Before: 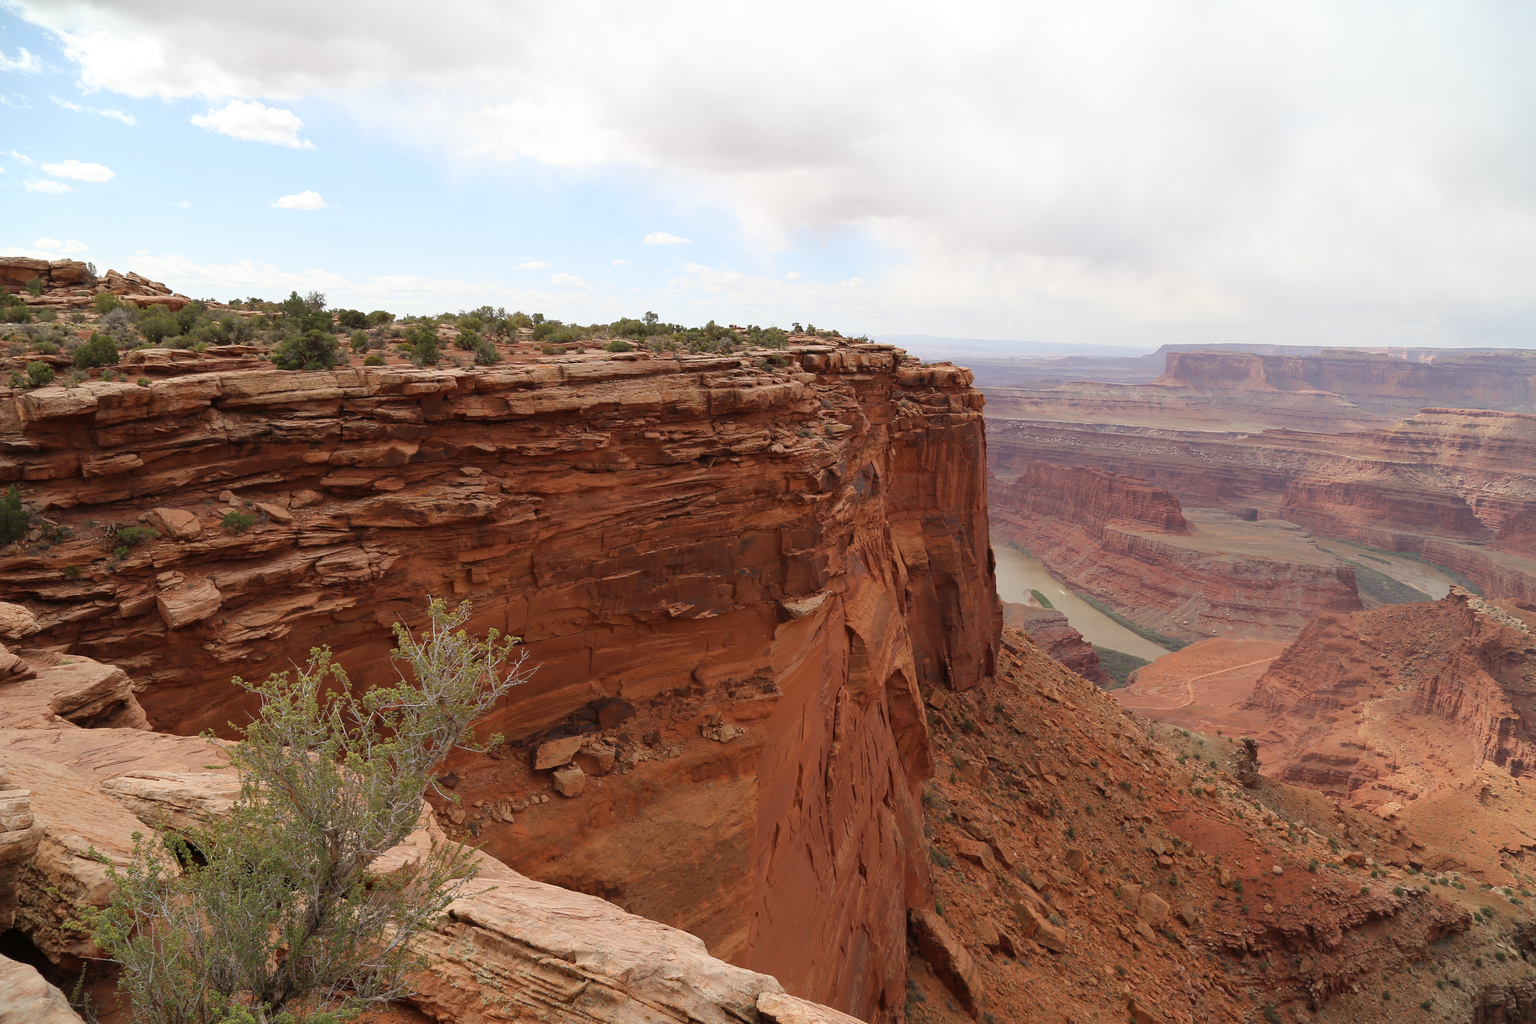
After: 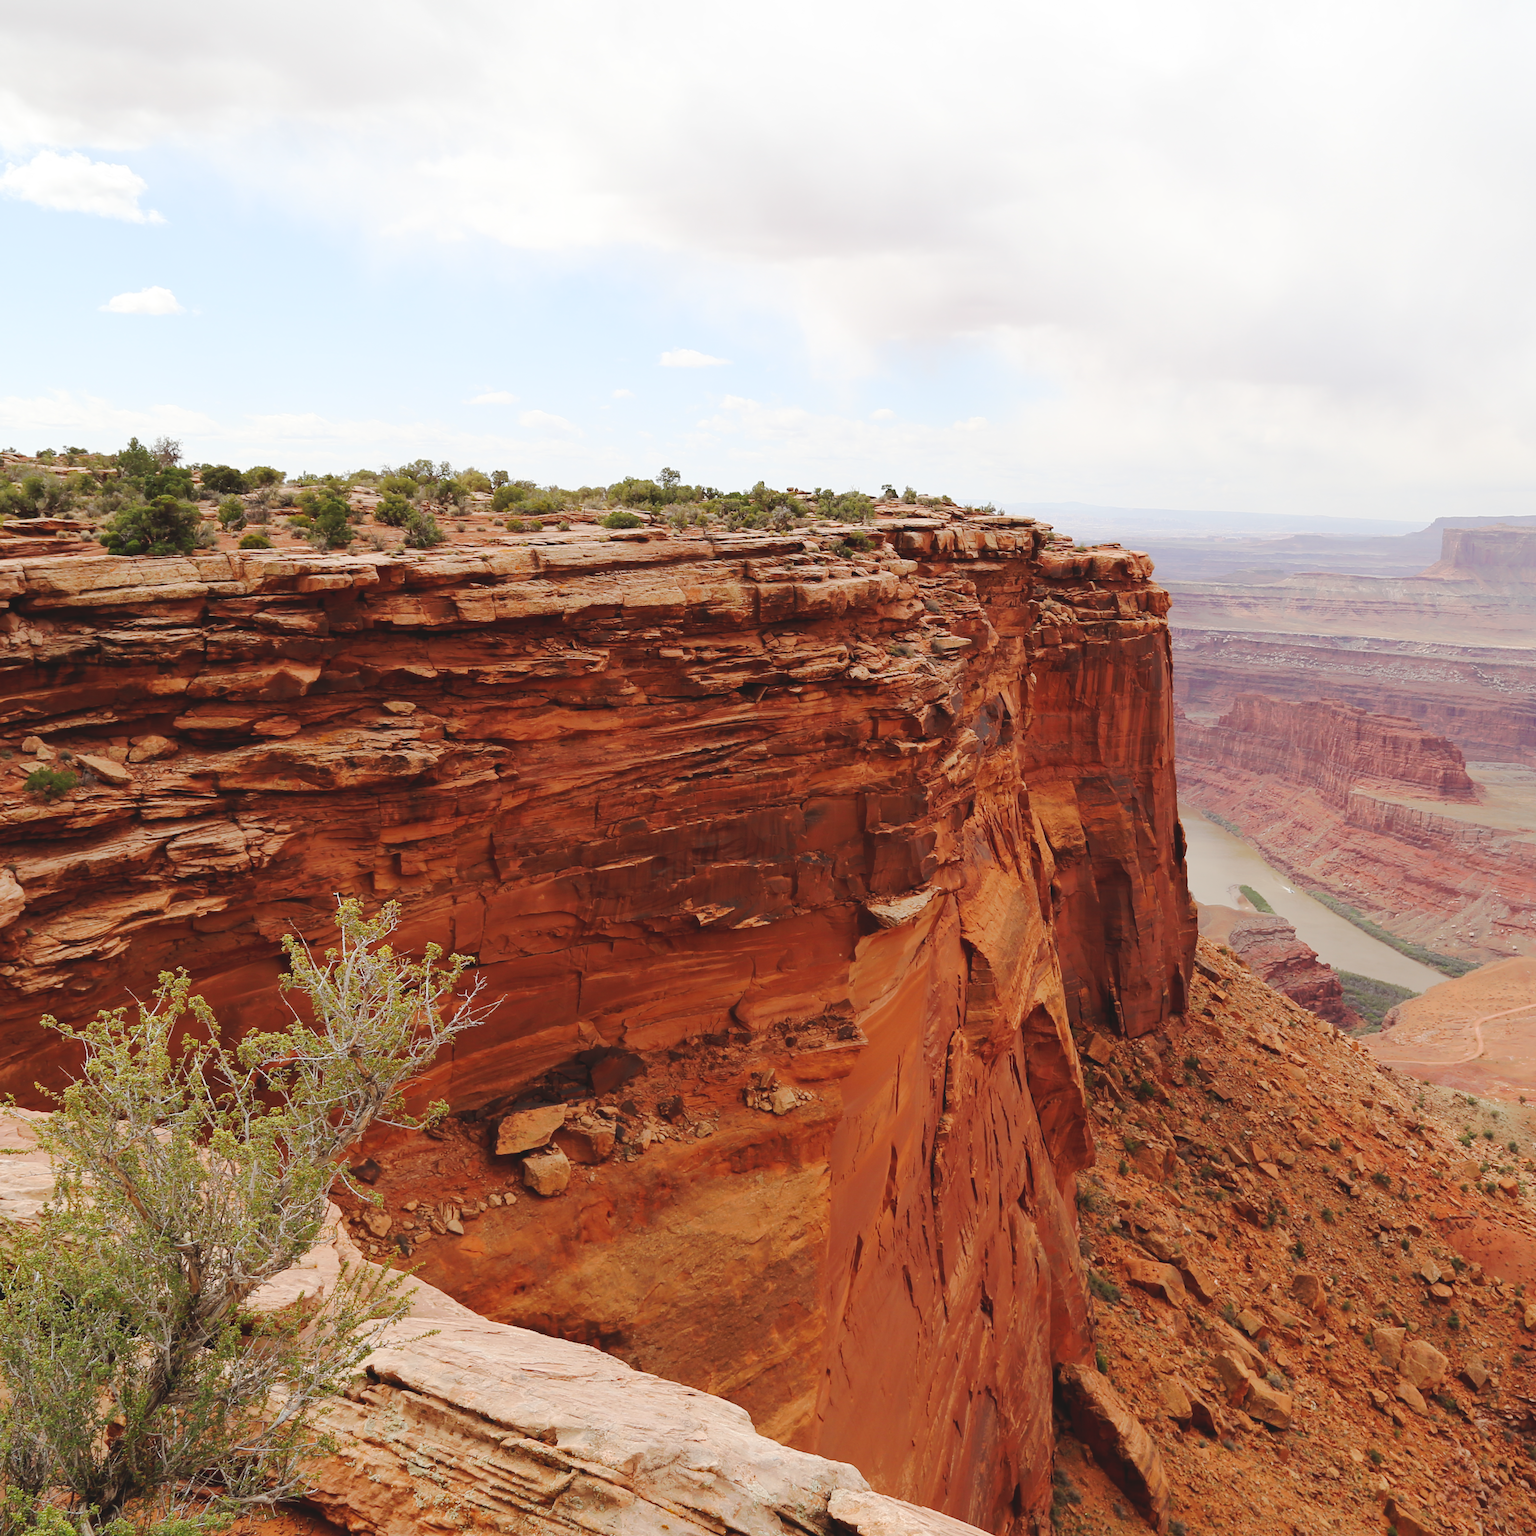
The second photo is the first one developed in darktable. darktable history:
crop and rotate: left 13.342%, right 19.991%
tone curve: curves: ch0 [(0, 0) (0.003, 0.076) (0.011, 0.081) (0.025, 0.084) (0.044, 0.092) (0.069, 0.1) (0.1, 0.117) (0.136, 0.144) (0.177, 0.186) (0.224, 0.237) (0.277, 0.306) (0.335, 0.39) (0.399, 0.494) (0.468, 0.574) (0.543, 0.666) (0.623, 0.722) (0.709, 0.79) (0.801, 0.855) (0.898, 0.926) (1, 1)], preserve colors none
